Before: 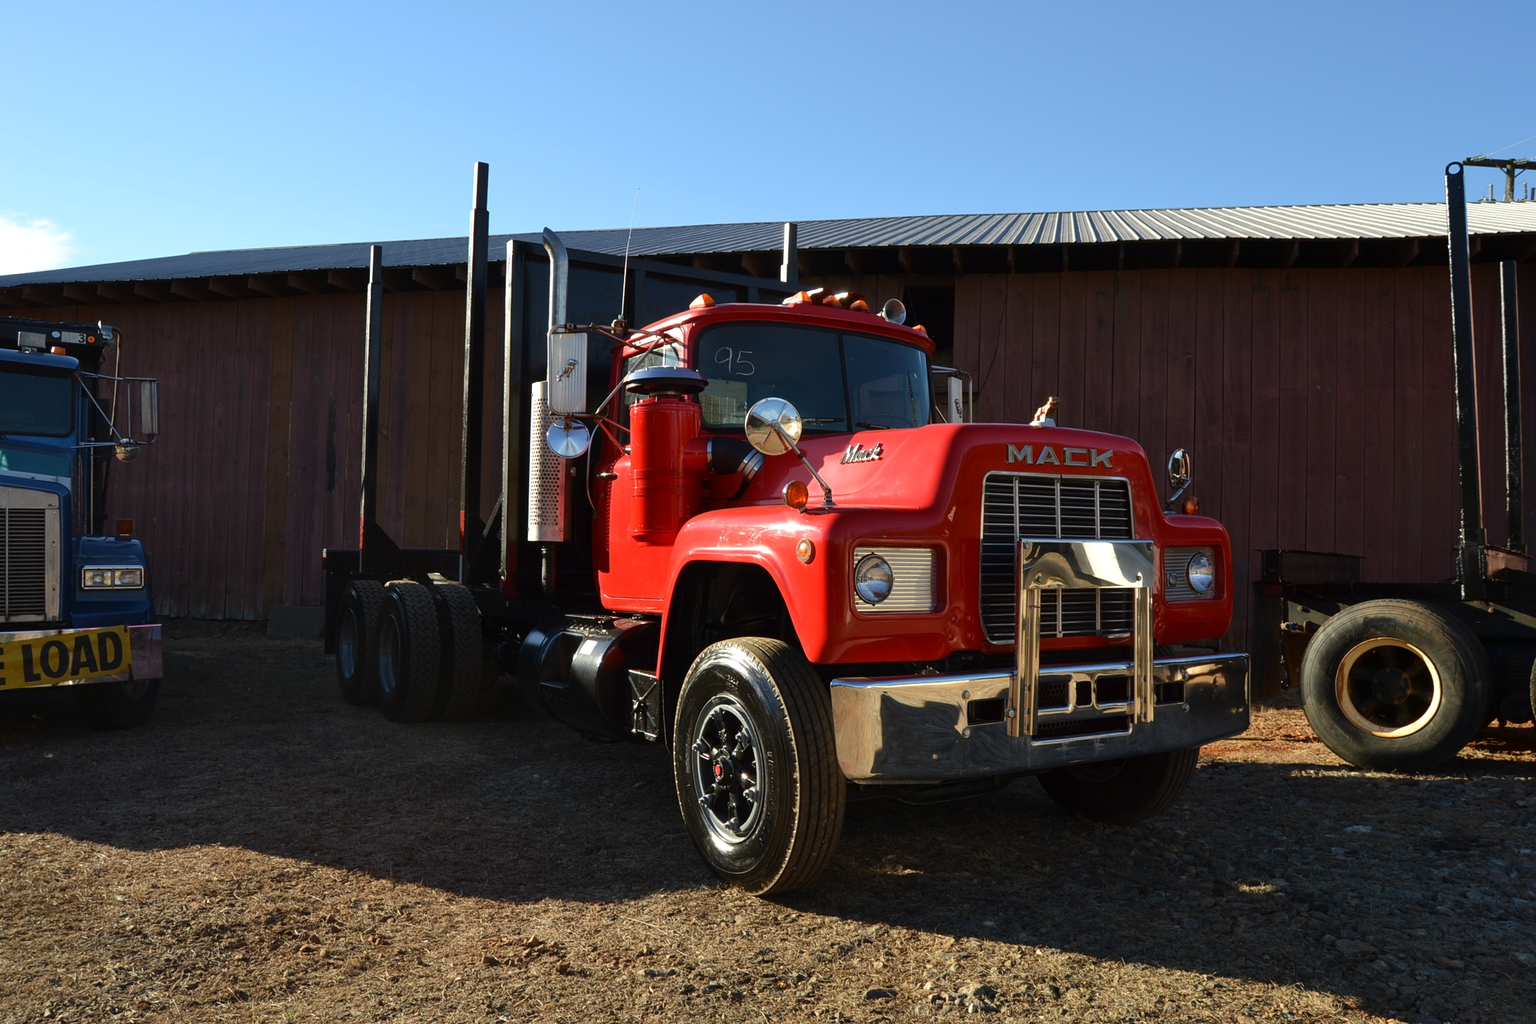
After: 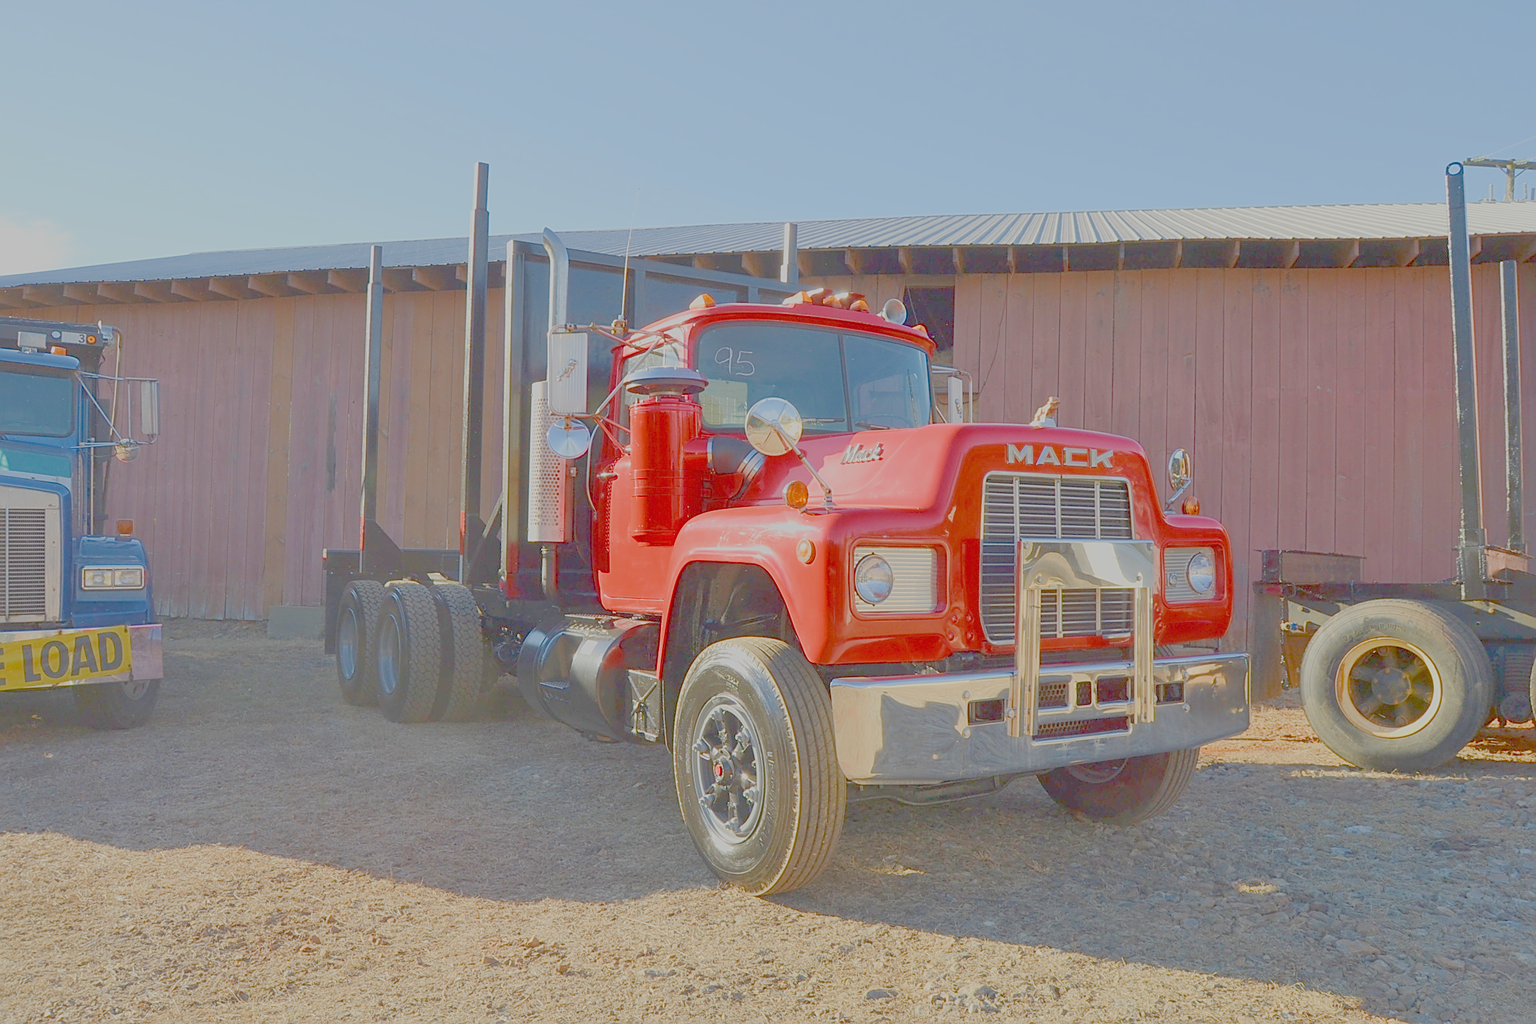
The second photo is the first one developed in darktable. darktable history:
sharpen: on, module defaults
white balance: red 1, blue 1
filmic rgb: black relative exposure -14 EV, white relative exposure 8 EV, threshold 3 EV, hardness 3.74, latitude 50%, contrast 0.5, color science v5 (2021), contrast in shadows safe, contrast in highlights safe
color balance rgb: global vibrance -1%
exposure: exposure 1.089 EV
